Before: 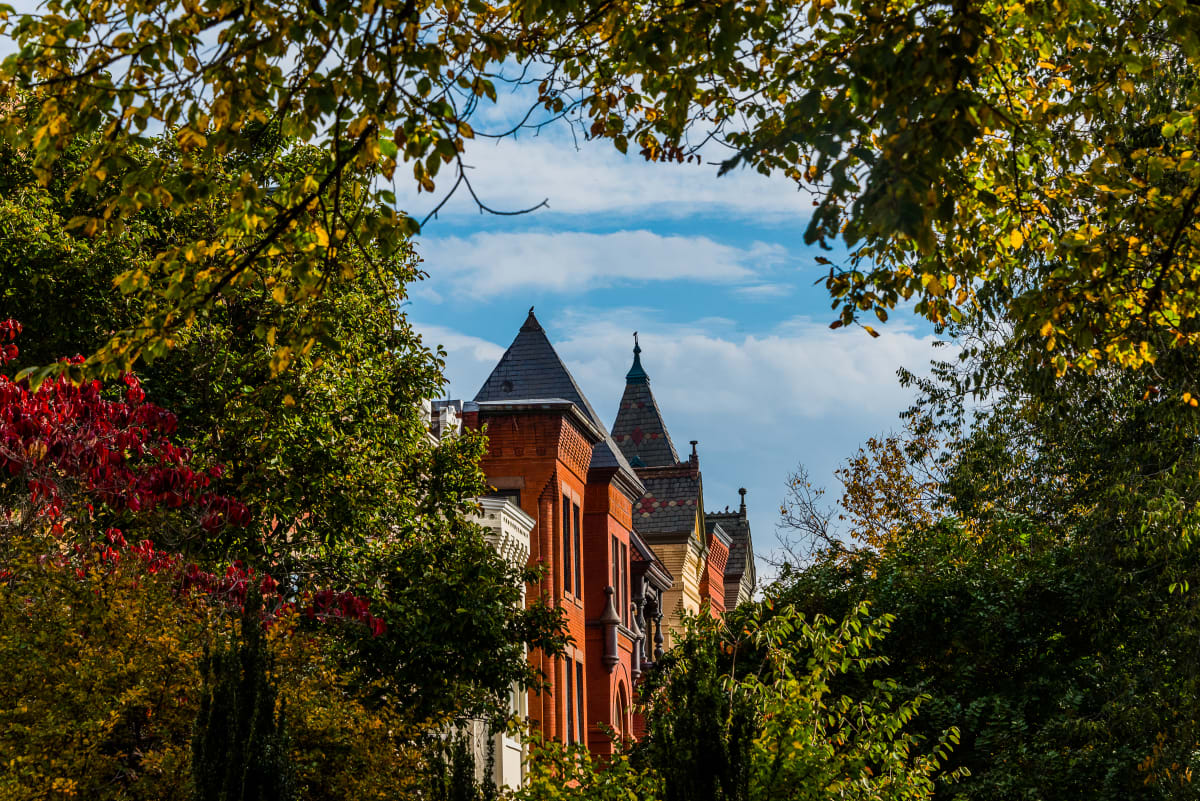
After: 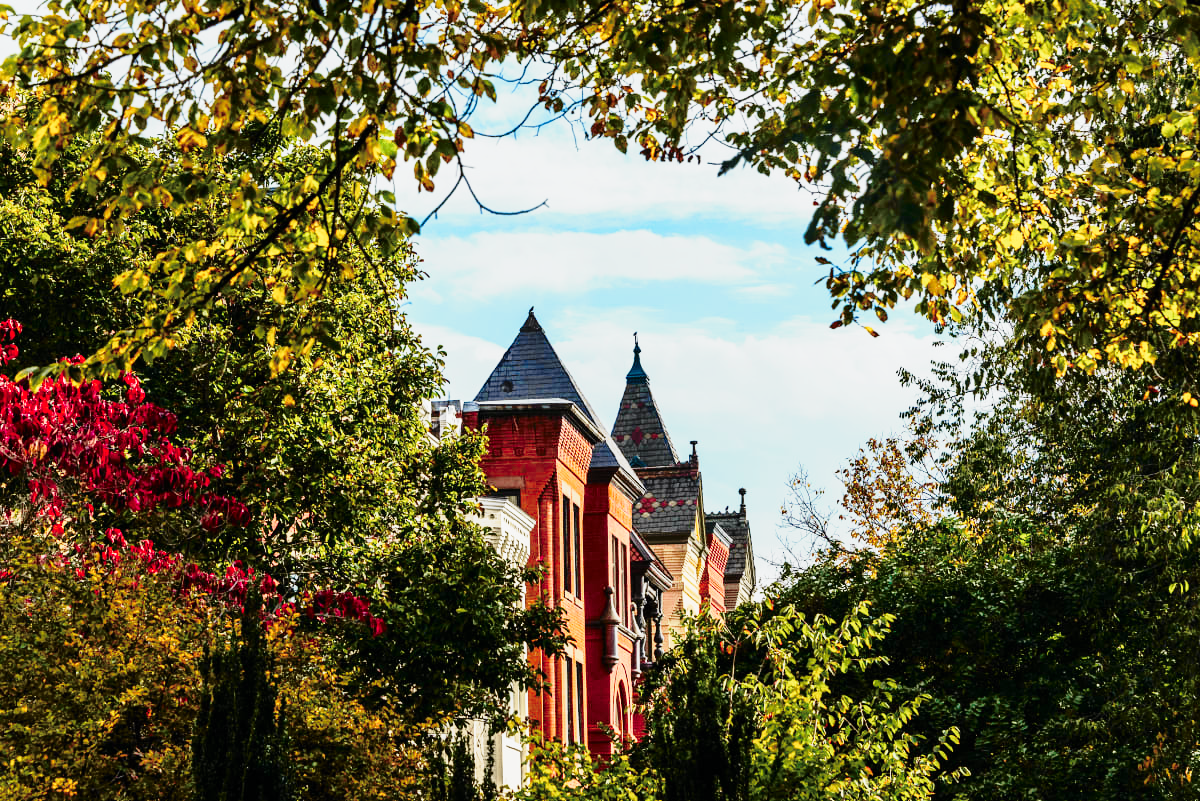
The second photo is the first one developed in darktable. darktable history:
tone curve: curves: ch0 [(0, 0) (0.058, 0.037) (0.214, 0.183) (0.304, 0.288) (0.561, 0.554) (0.687, 0.677) (0.768, 0.768) (0.858, 0.861) (0.987, 0.945)]; ch1 [(0, 0) (0.172, 0.123) (0.312, 0.296) (0.432, 0.448) (0.471, 0.469) (0.502, 0.5) (0.521, 0.505) (0.565, 0.569) (0.663, 0.663) (0.703, 0.721) (0.857, 0.917) (1, 1)]; ch2 [(0, 0) (0.411, 0.424) (0.485, 0.497) (0.502, 0.5) (0.517, 0.511) (0.556, 0.562) (0.626, 0.594) (0.709, 0.661) (1, 1)], color space Lab, independent channels, preserve colors none
exposure: black level correction 0, exposure 0.692 EV, compensate highlight preservation false
base curve: curves: ch0 [(0, 0) (0.028, 0.03) (0.121, 0.232) (0.46, 0.748) (0.859, 0.968) (1, 1)], preserve colors none
